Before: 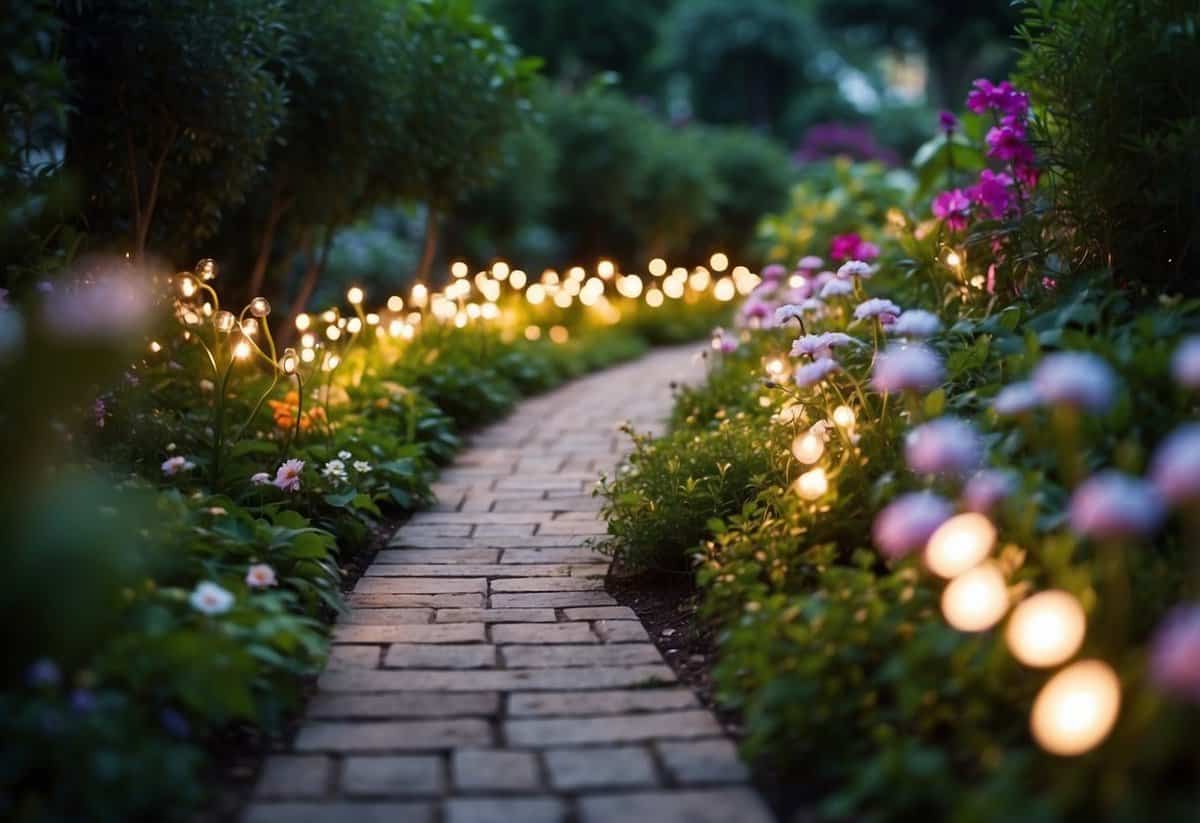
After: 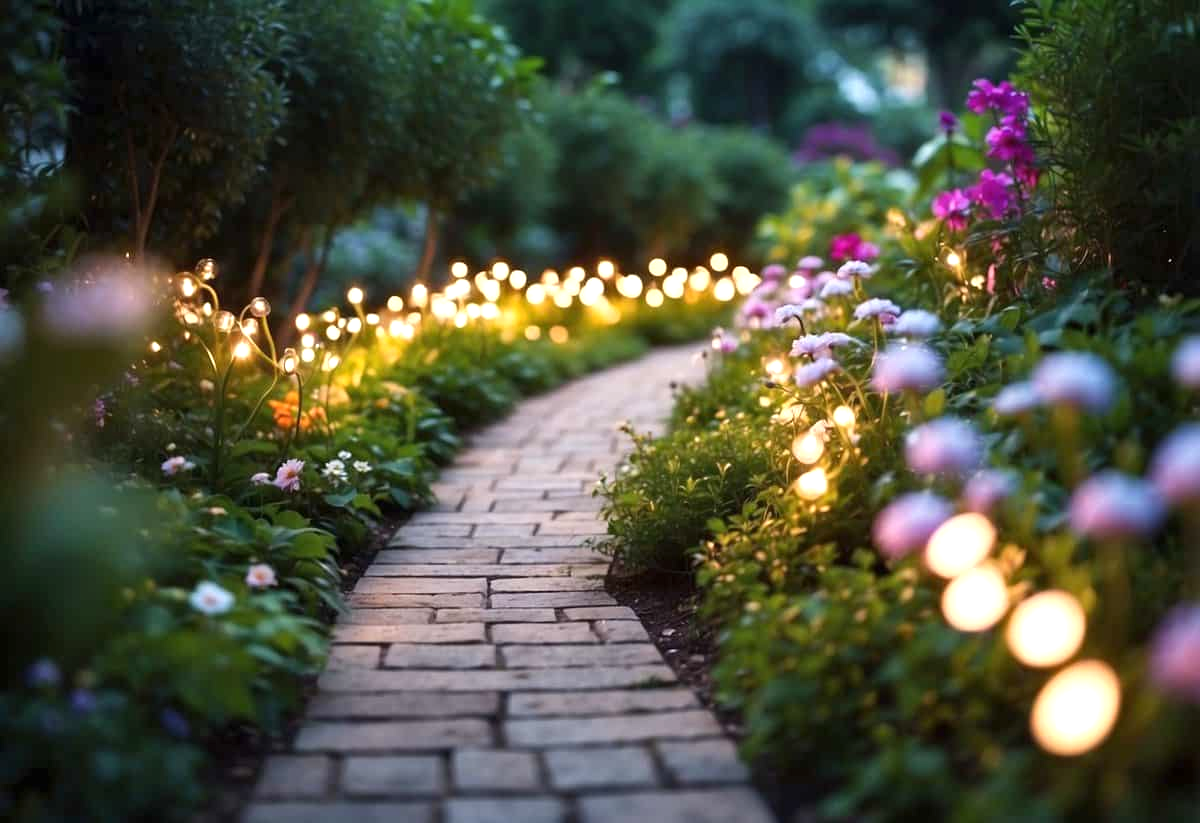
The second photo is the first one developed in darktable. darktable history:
shadows and highlights: shadows 24.2, highlights -78.75, soften with gaussian
exposure: exposure 0.551 EV, compensate highlight preservation false
